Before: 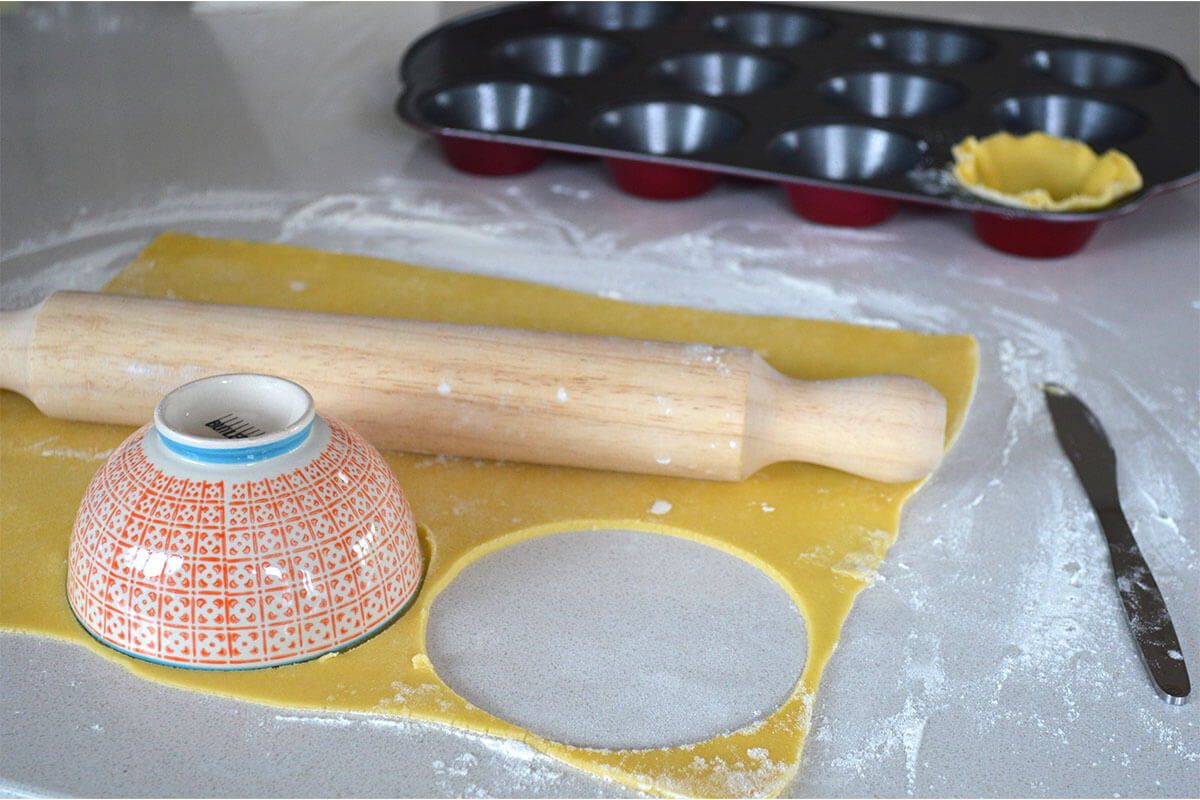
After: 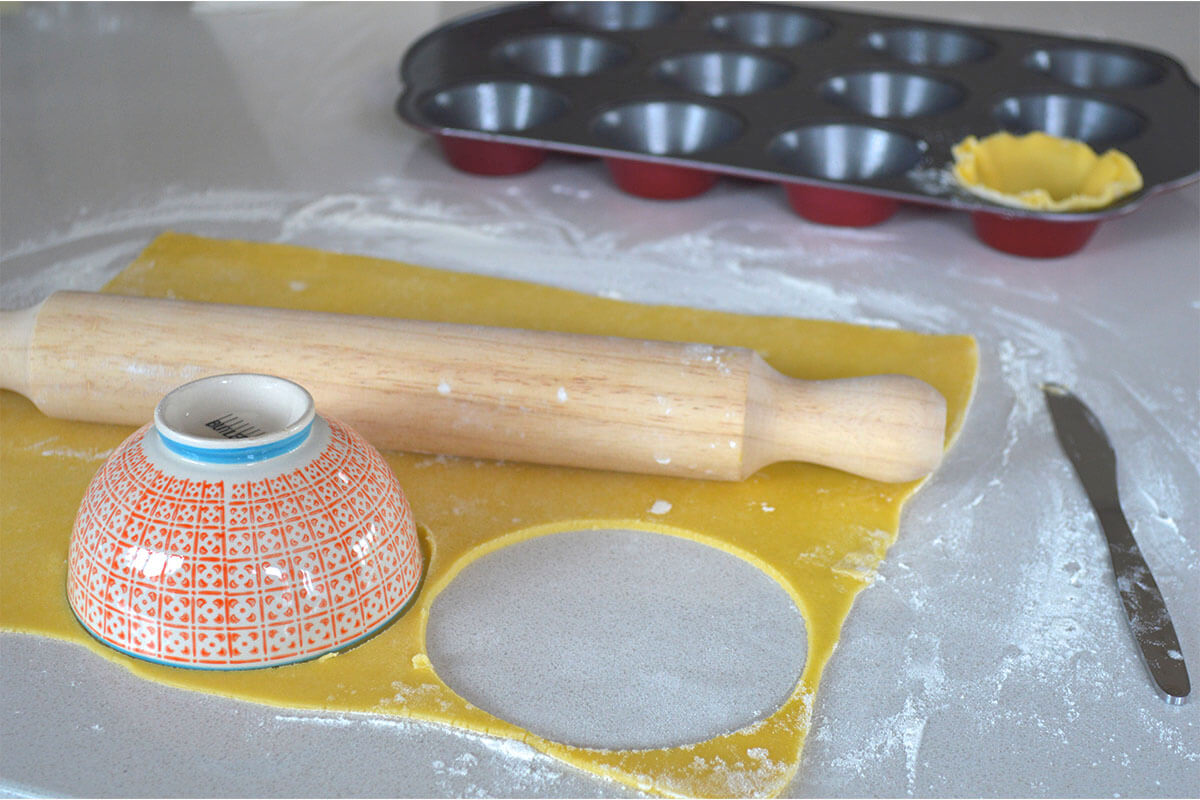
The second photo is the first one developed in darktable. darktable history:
shadows and highlights: on, module defaults
contrast brightness saturation: brightness 0.15
